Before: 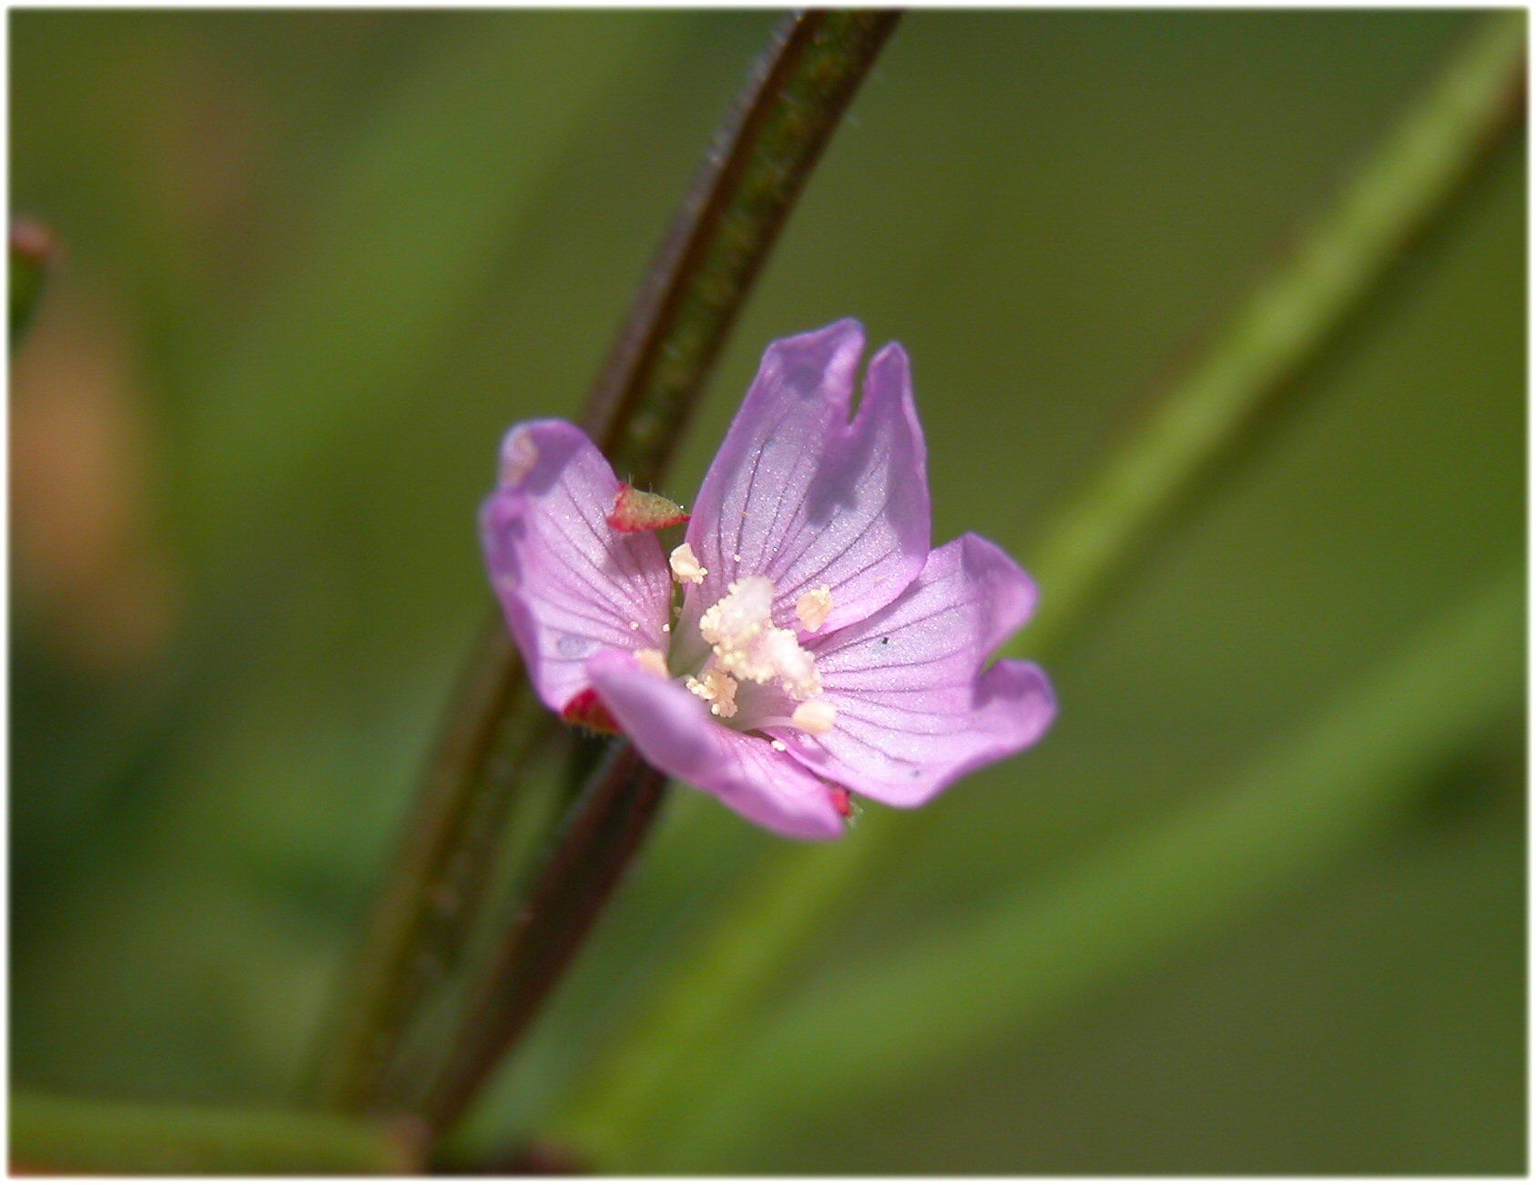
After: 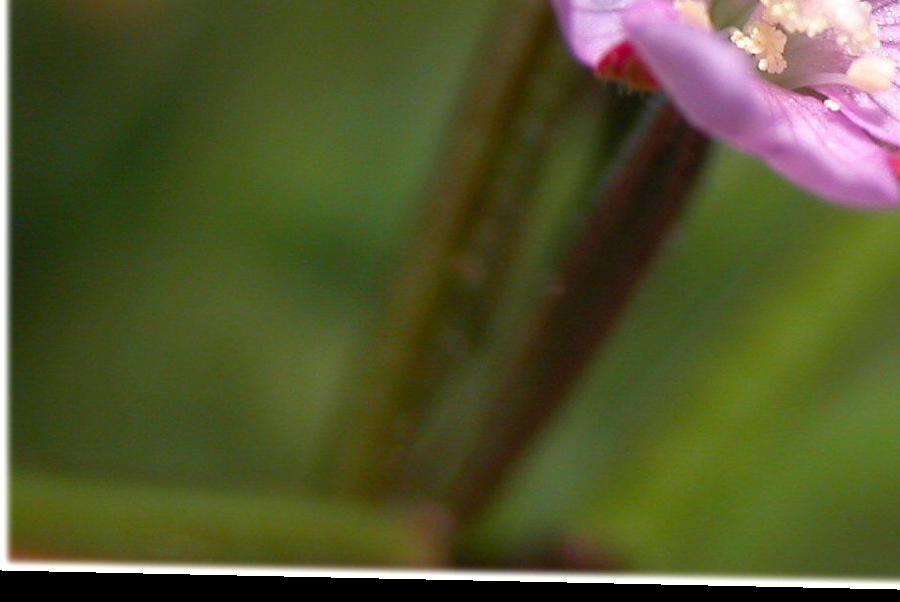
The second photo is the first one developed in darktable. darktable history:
crop and rotate: top 54.778%, right 46.61%, bottom 0.159%
rotate and perspective: lens shift (horizontal) -0.055, automatic cropping off
